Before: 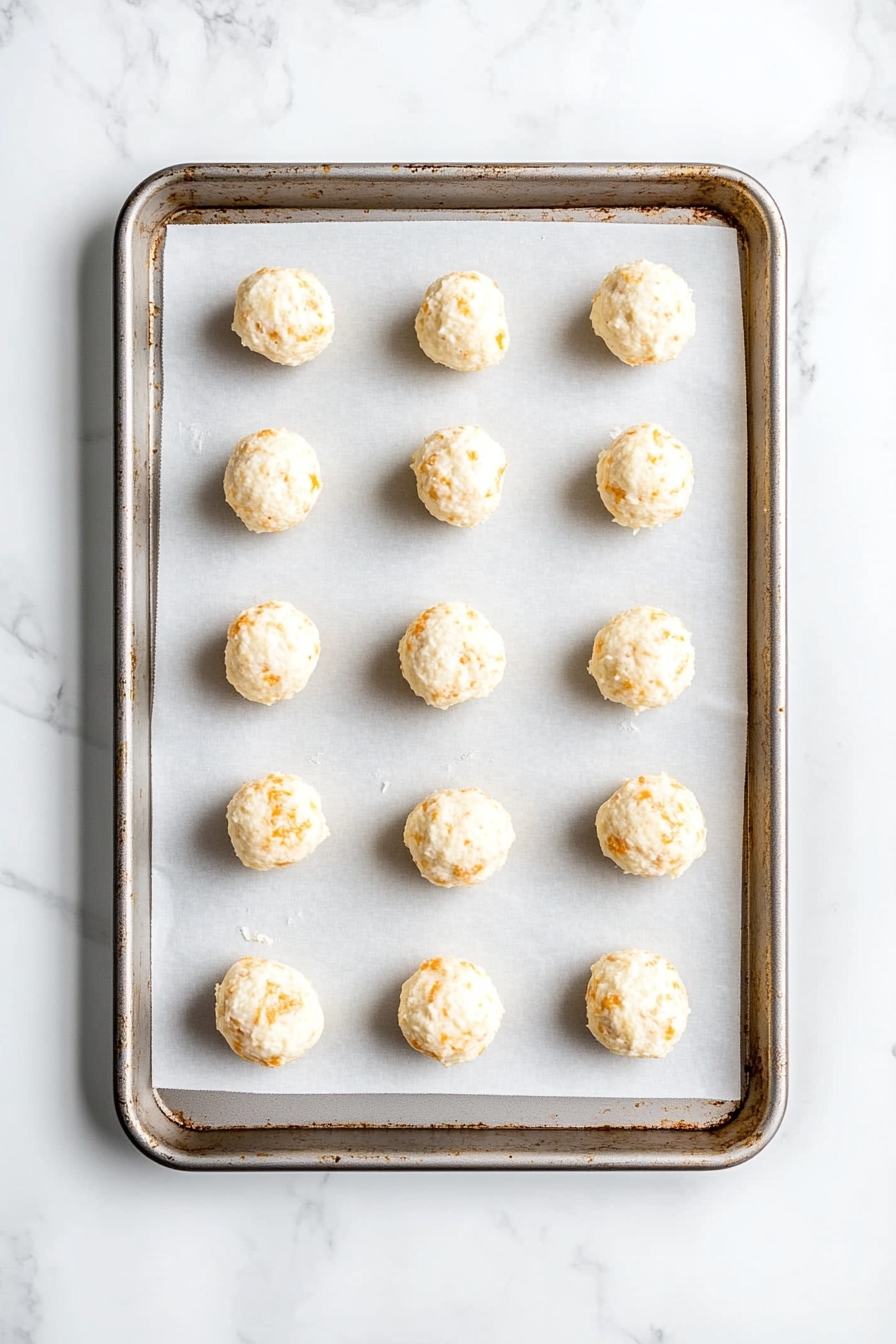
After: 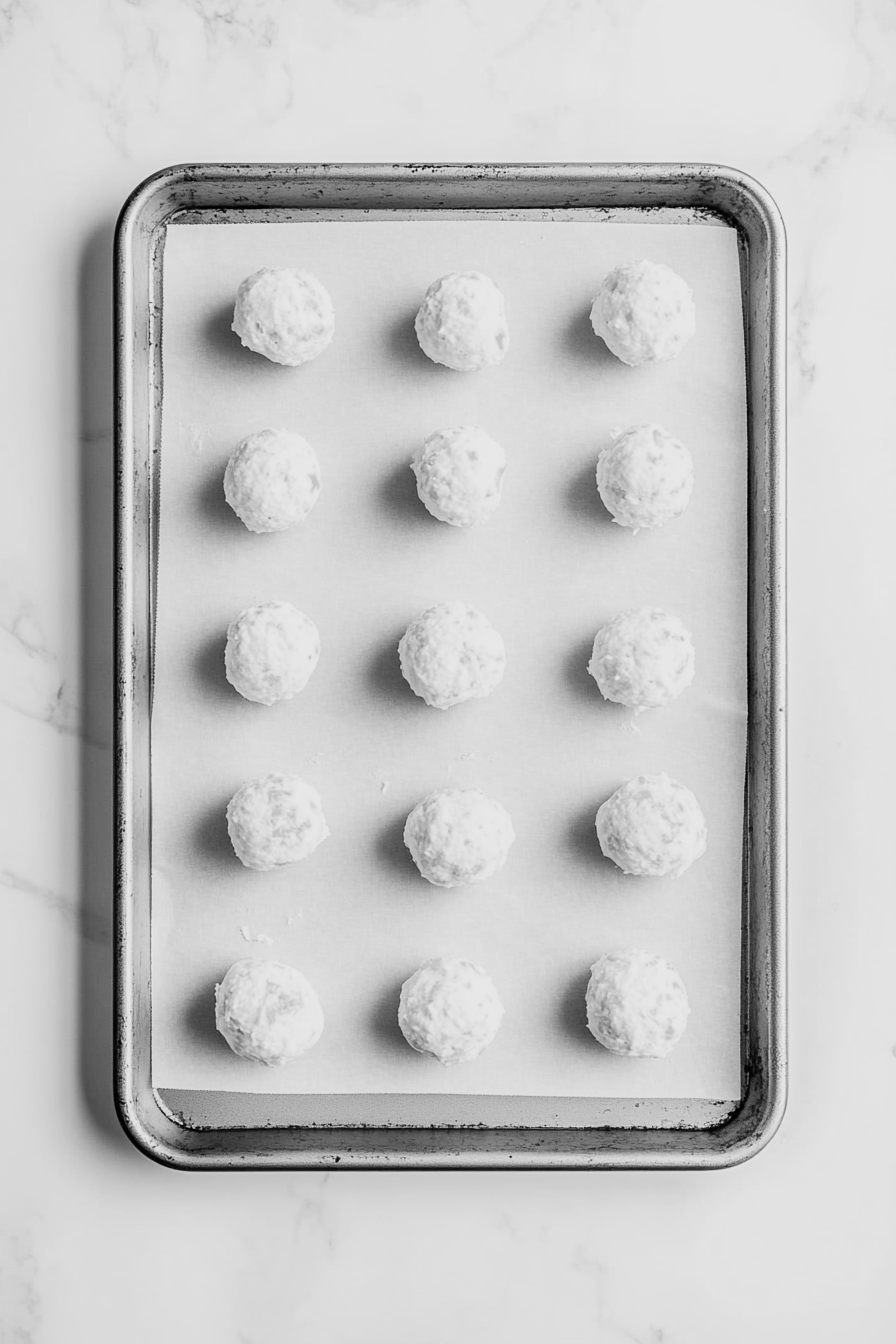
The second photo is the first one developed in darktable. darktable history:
tone curve: curves: ch0 [(0, 0) (0.091, 0.074) (0.184, 0.168) (0.491, 0.519) (0.748, 0.765) (1, 0.919)]; ch1 [(0, 0) (0.179, 0.173) (0.322, 0.32) (0.424, 0.424) (0.502, 0.504) (0.56, 0.578) (0.631, 0.667) (0.777, 0.806) (1, 1)]; ch2 [(0, 0) (0.434, 0.447) (0.483, 0.487) (0.547, 0.564) (0.676, 0.673) (1, 1)], preserve colors none
color zones: curves: ch0 [(0.004, 0.588) (0.116, 0.636) (0.259, 0.476) (0.423, 0.464) (0.75, 0.5)]; ch1 [(0, 0) (0.143, 0) (0.286, 0) (0.429, 0) (0.571, 0) (0.714, 0) (0.857, 0)]
